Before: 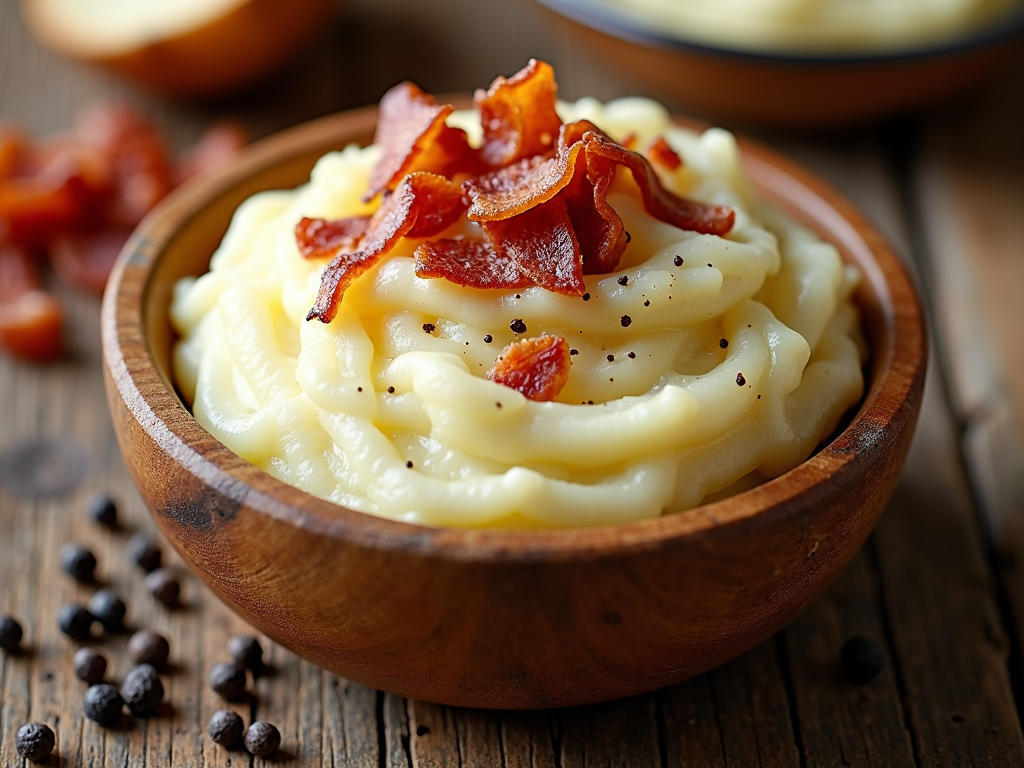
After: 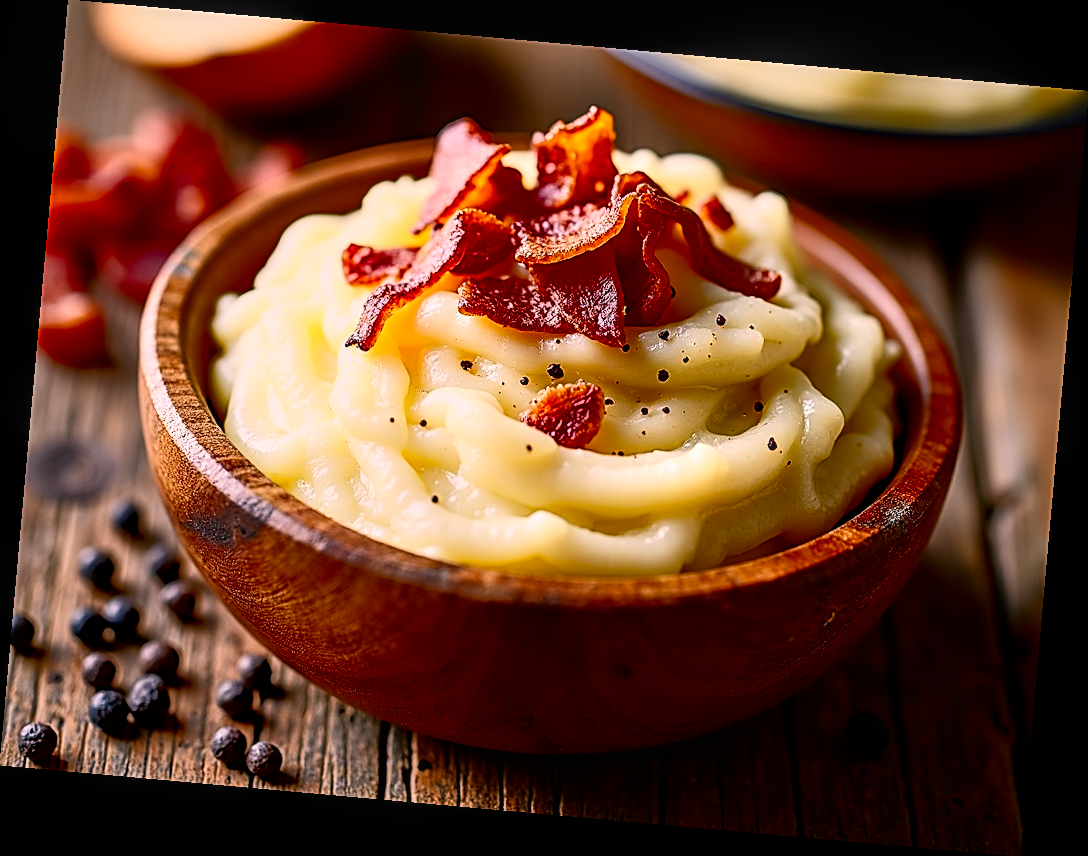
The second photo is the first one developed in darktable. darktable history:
contrast brightness saturation: contrast 0.32, brightness -0.08, saturation 0.17
rotate and perspective: rotation 5.12°, automatic cropping off
local contrast: on, module defaults
sharpen: on, module defaults
color balance rgb: perceptual saturation grading › global saturation 20%, perceptual saturation grading › highlights -25%, perceptual saturation grading › shadows 25%
color correction: highlights a* 14.52, highlights b* 4.84
tone equalizer: -8 EV -0.528 EV, -7 EV -0.319 EV, -6 EV -0.083 EV, -5 EV 0.413 EV, -4 EV 0.985 EV, -3 EV 0.791 EV, -2 EV -0.01 EV, -1 EV 0.14 EV, +0 EV -0.012 EV, smoothing 1
